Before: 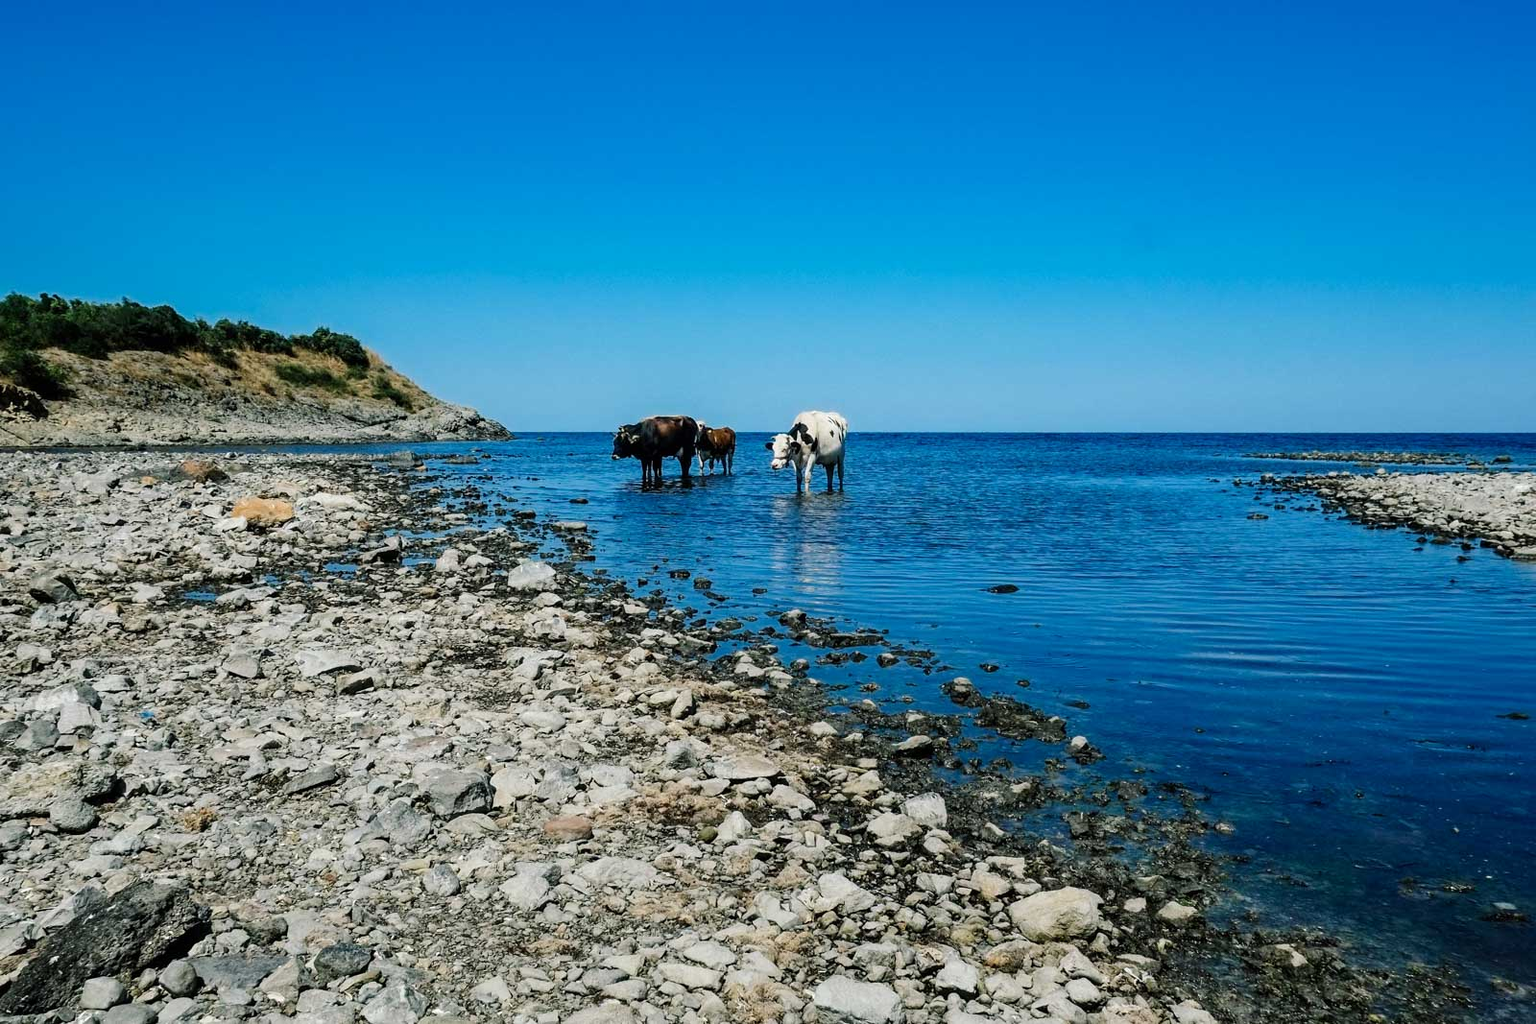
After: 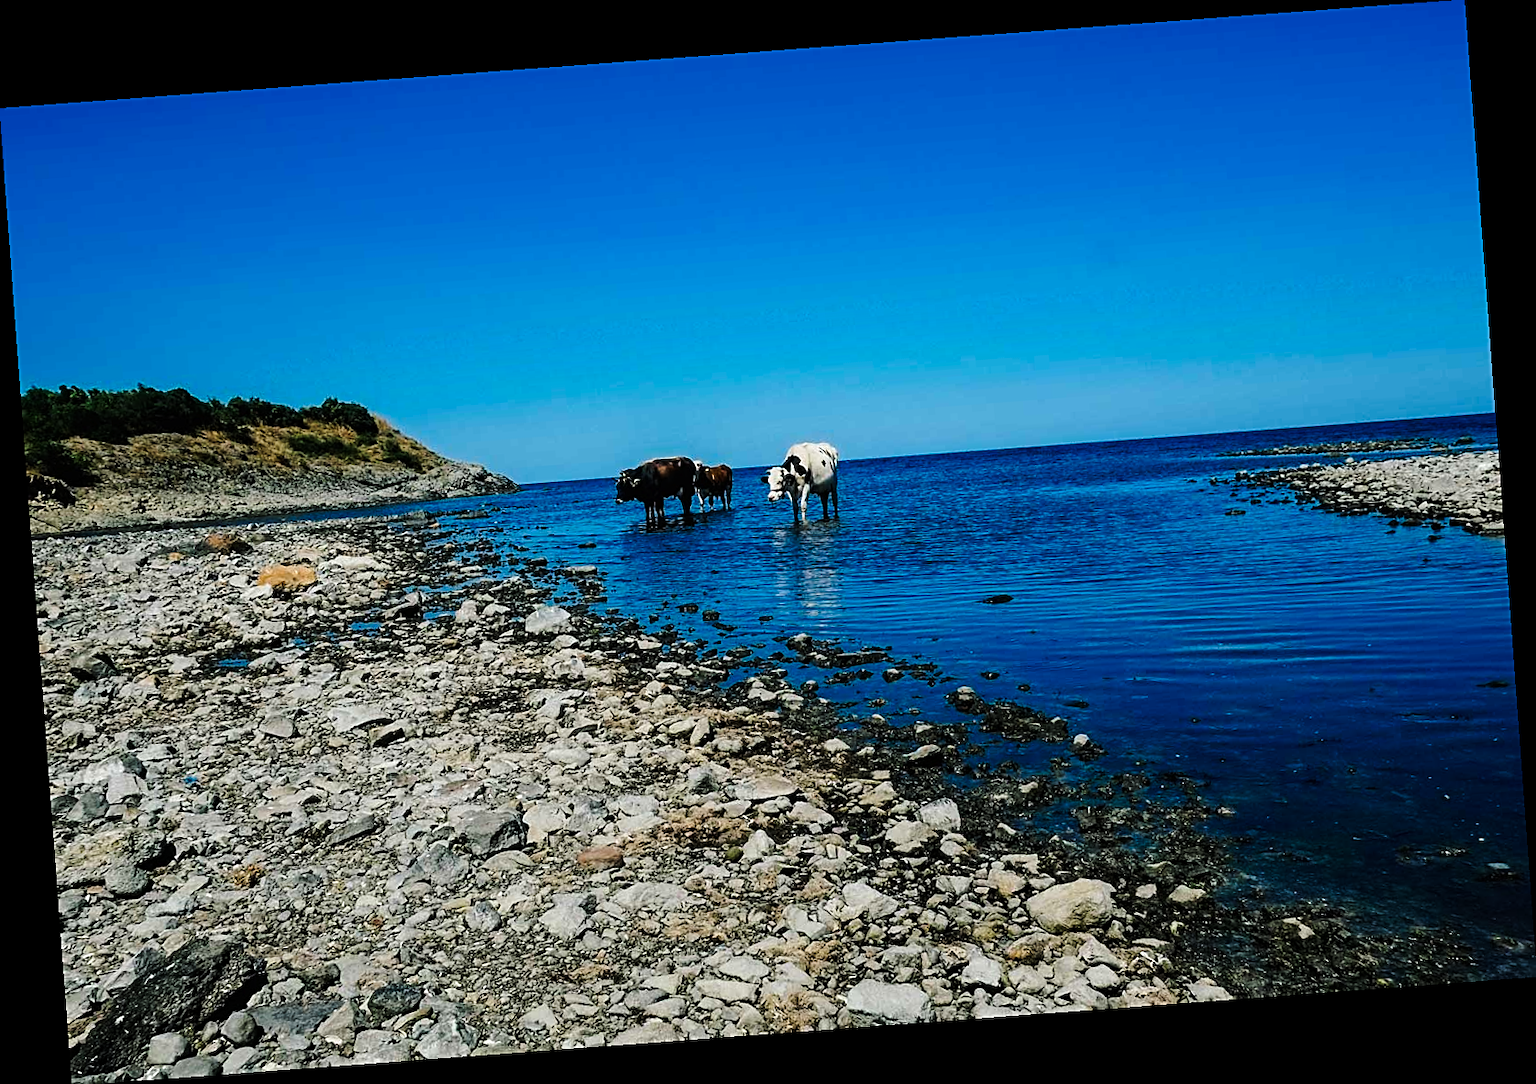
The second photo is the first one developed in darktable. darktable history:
rotate and perspective: rotation -4.25°, automatic cropping off
sharpen: on, module defaults
tone curve: curves: ch0 [(0, 0) (0.003, 0.006) (0.011, 0.007) (0.025, 0.01) (0.044, 0.015) (0.069, 0.023) (0.1, 0.031) (0.136, 0.045) (0.177, 0.066) (0.224, 0.098) (0.277, 0.139) (0.335, 0.194) (0.399, 0.254) (0.468, 0.346) (0.543, 0.45) (0.623, 0.56) (0.709, 0.667) (0.801, 0.78) (0.898, 0.891) (1, 1)], preserve colors none
